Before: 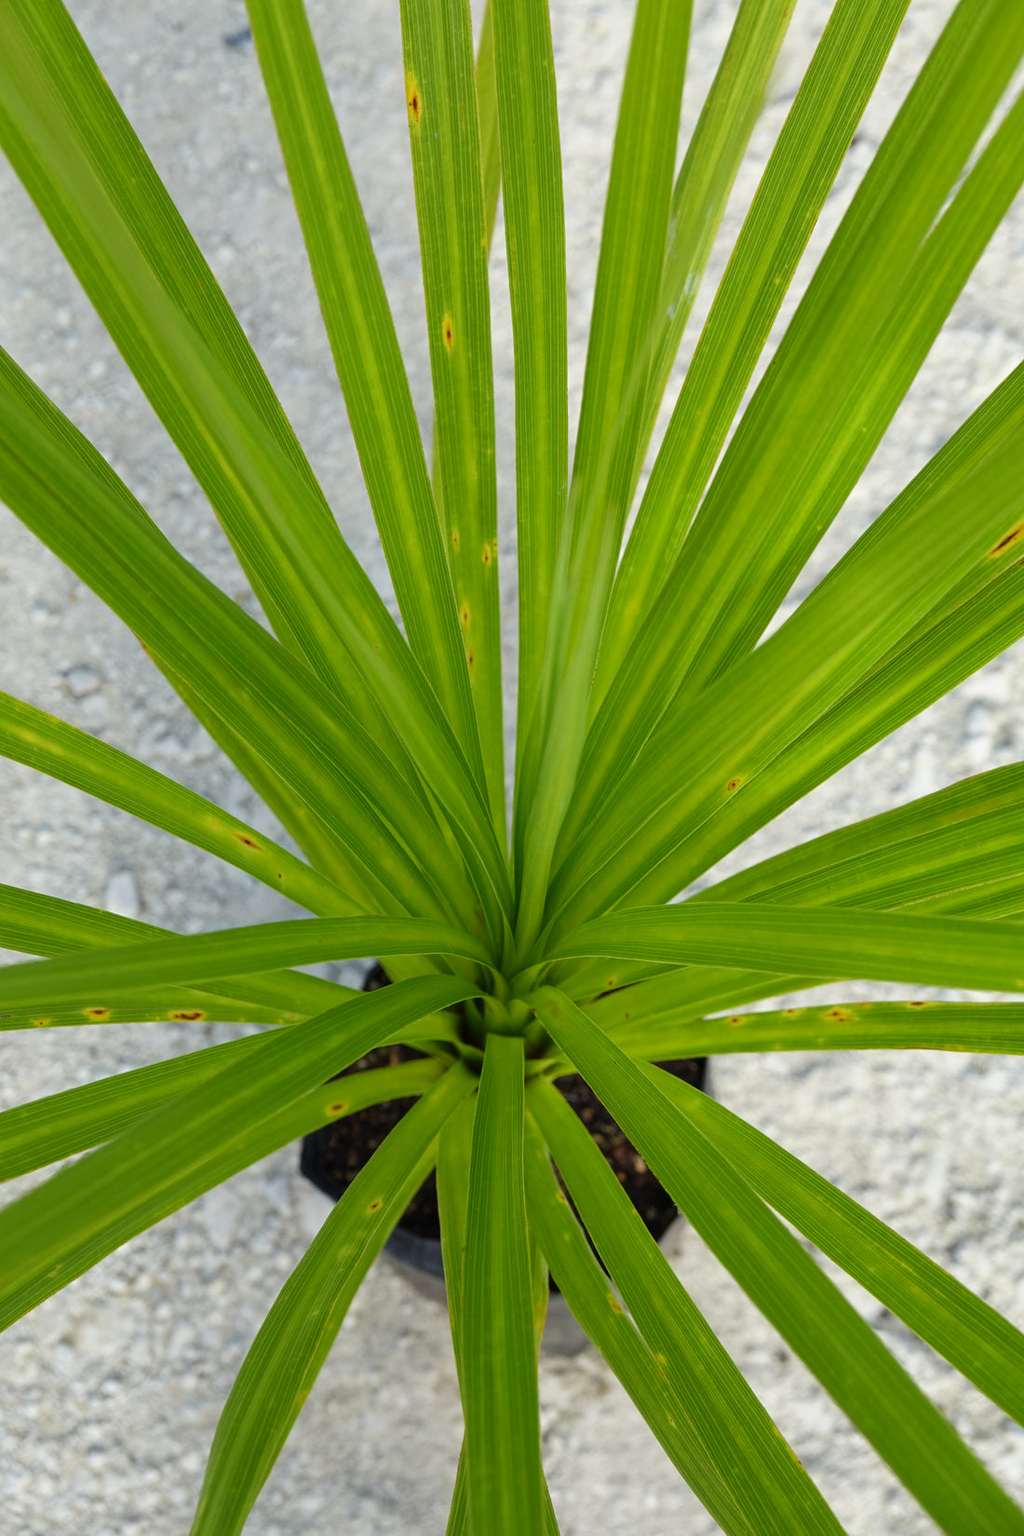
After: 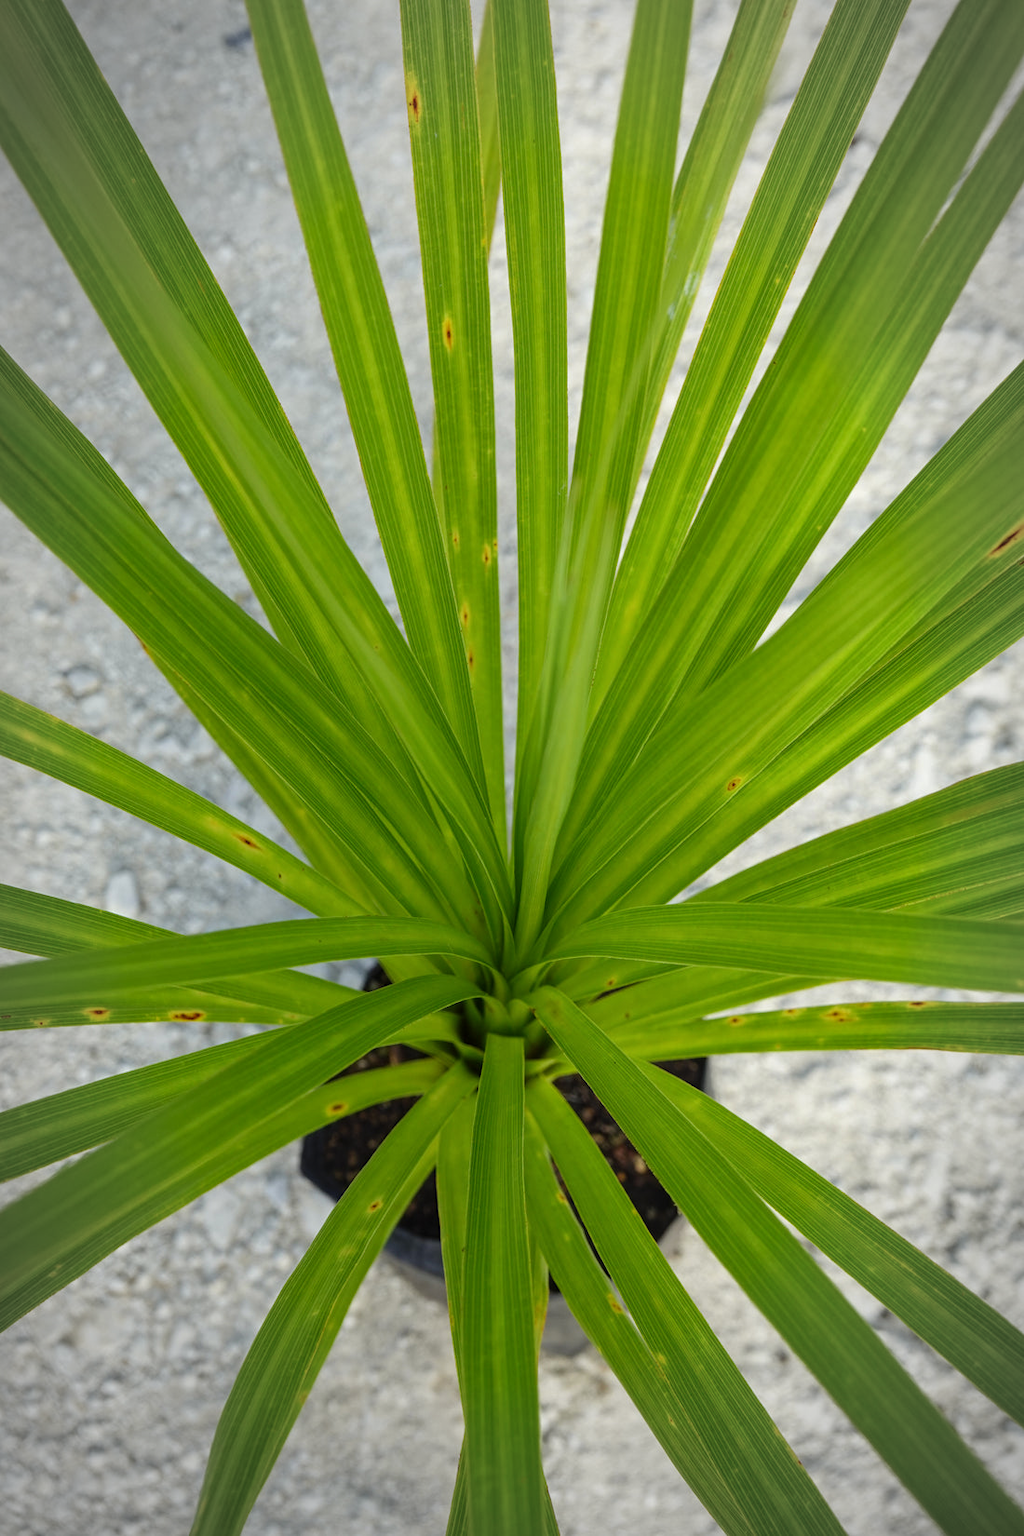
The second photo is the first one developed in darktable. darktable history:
local contrast: detail 110%
vignetting: brightness -0.47, automatic ratio true
